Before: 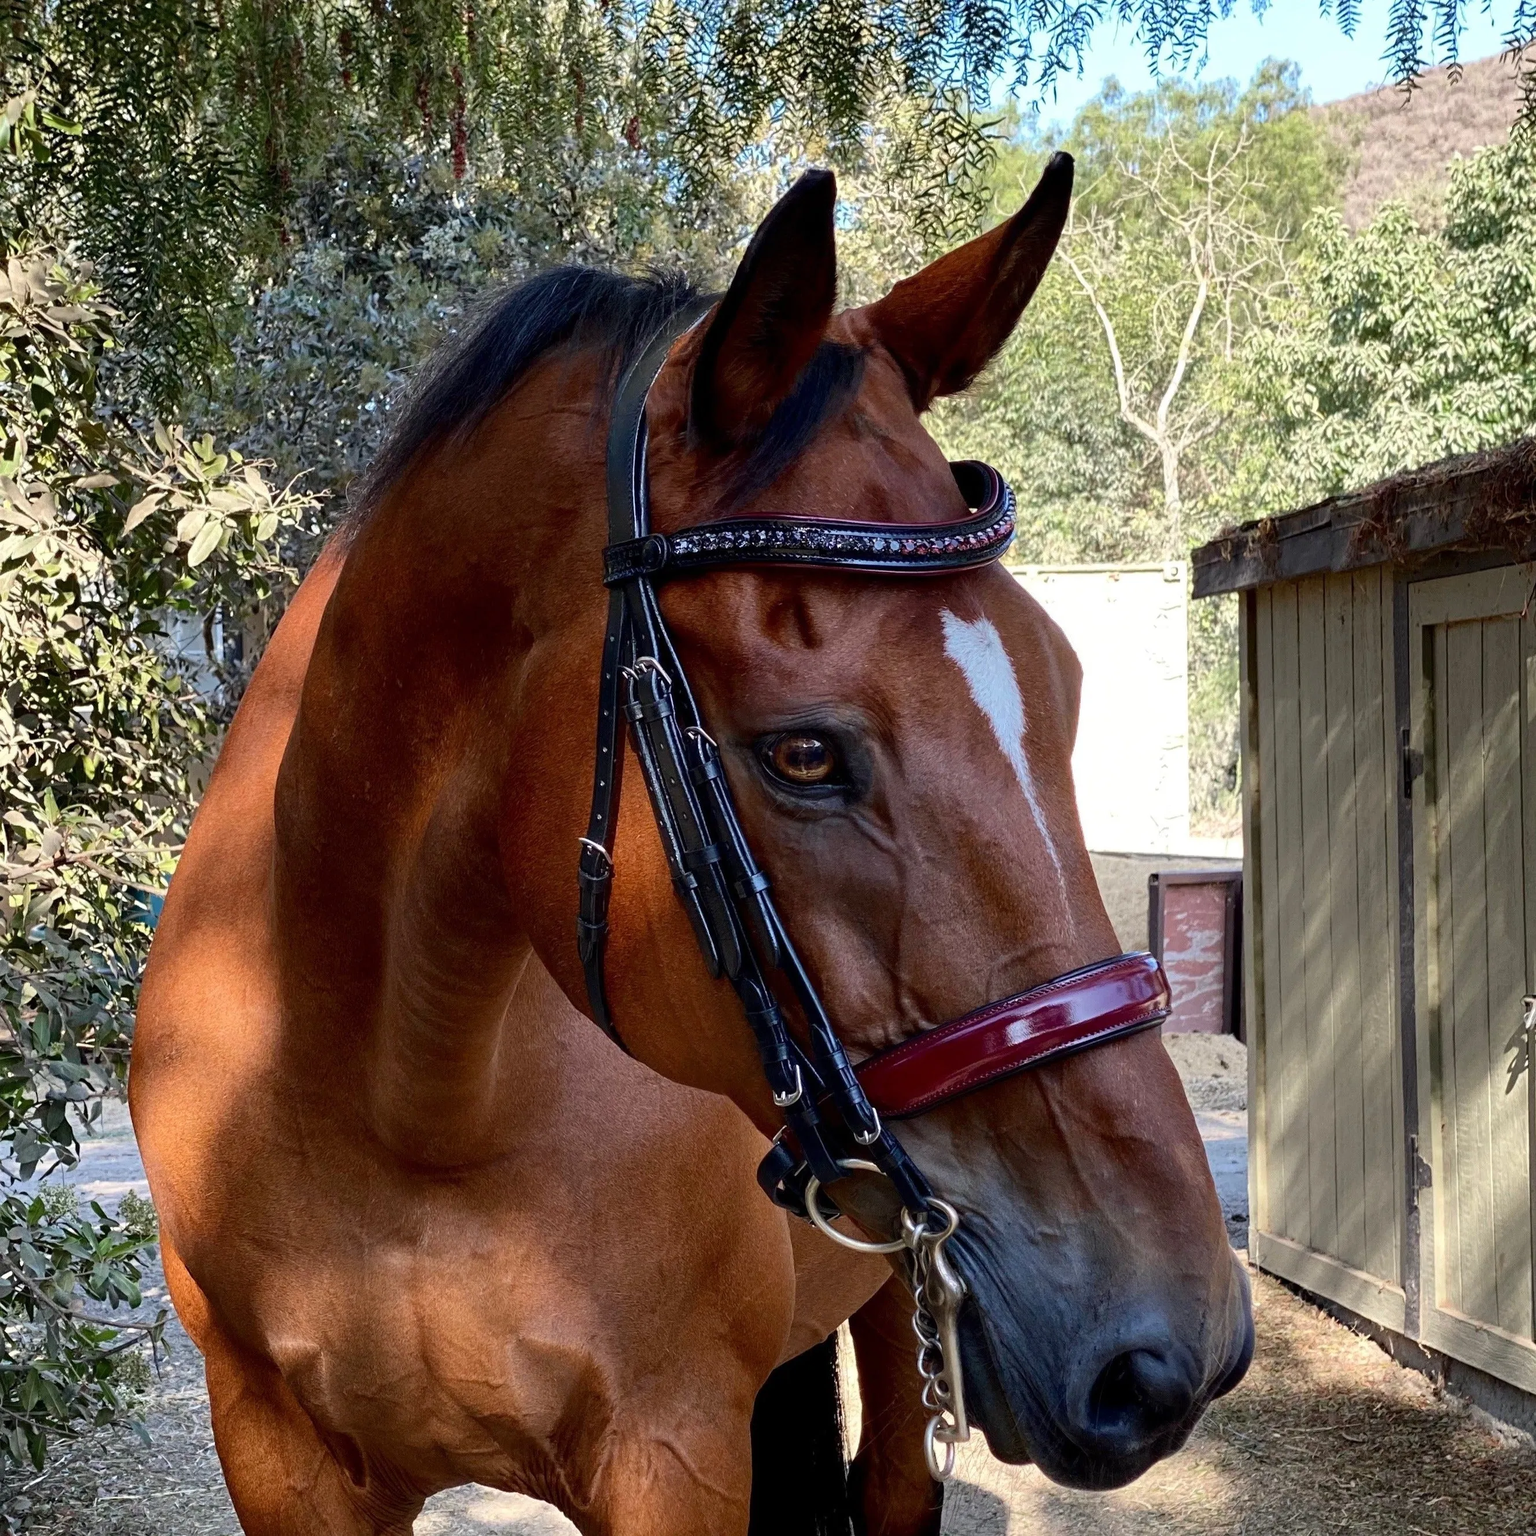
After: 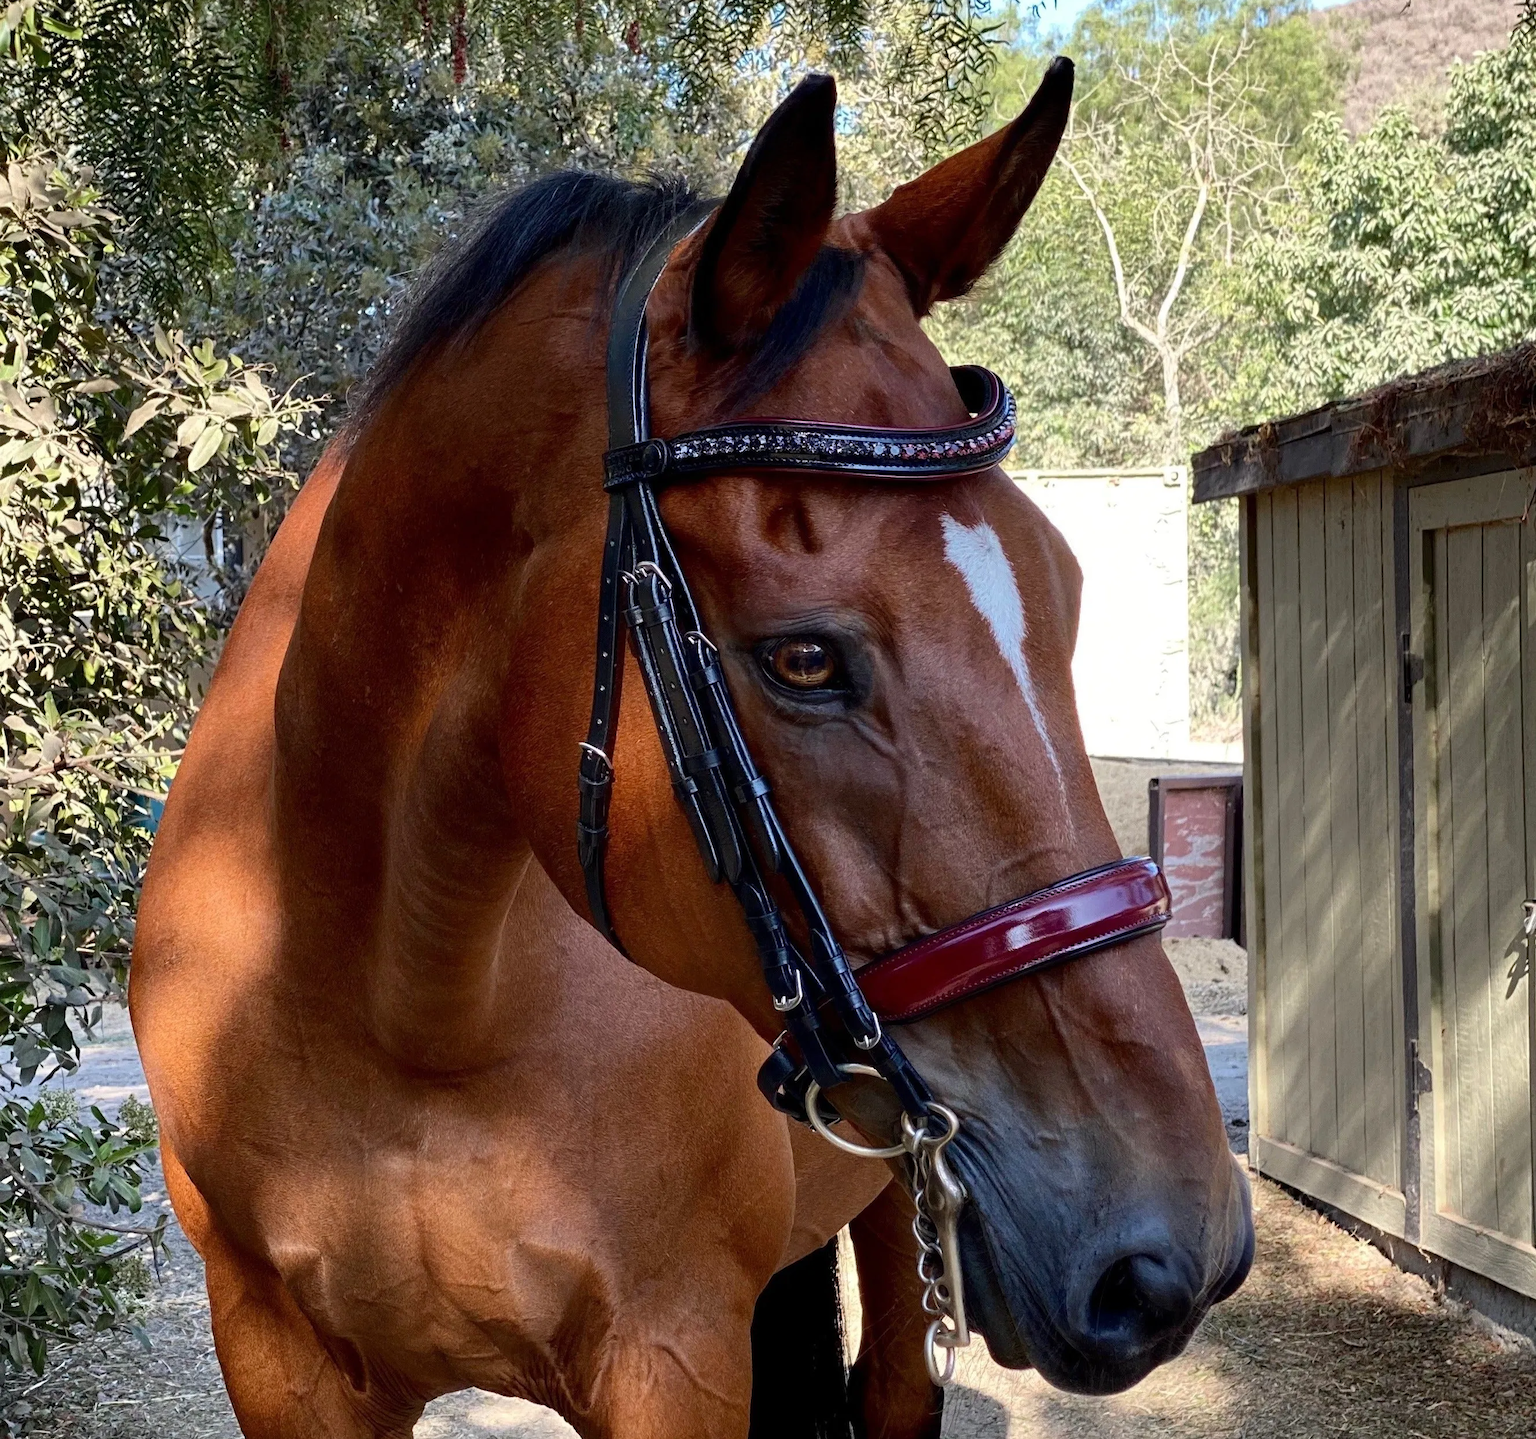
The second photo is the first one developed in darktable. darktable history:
crop and rotate: top 6.231%
